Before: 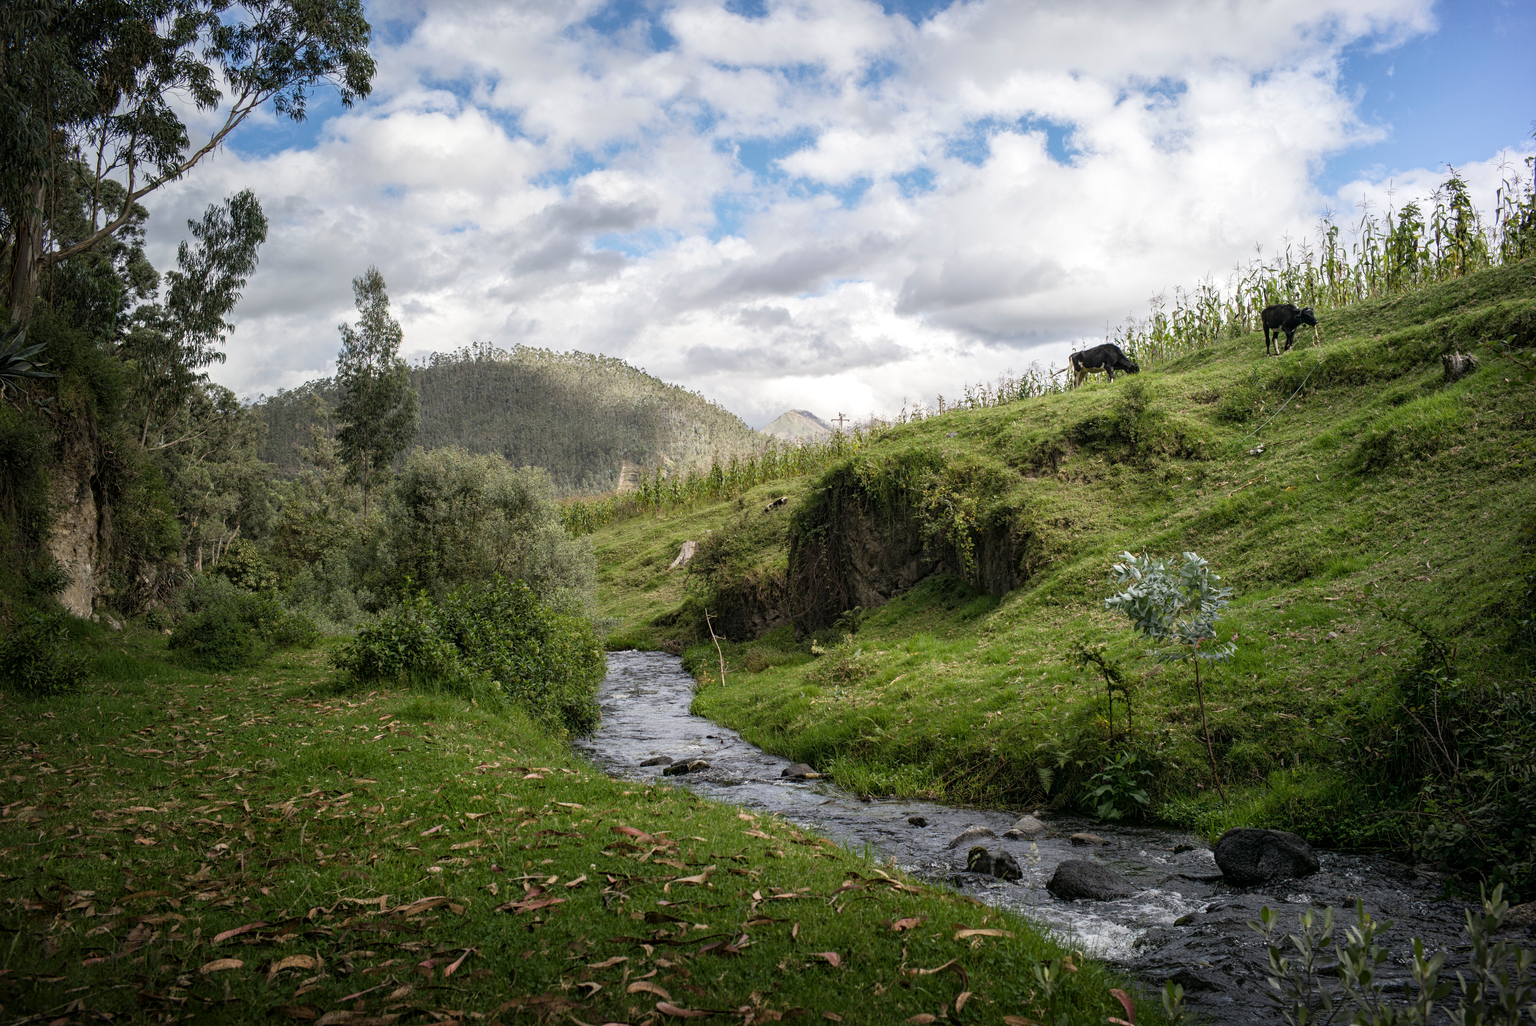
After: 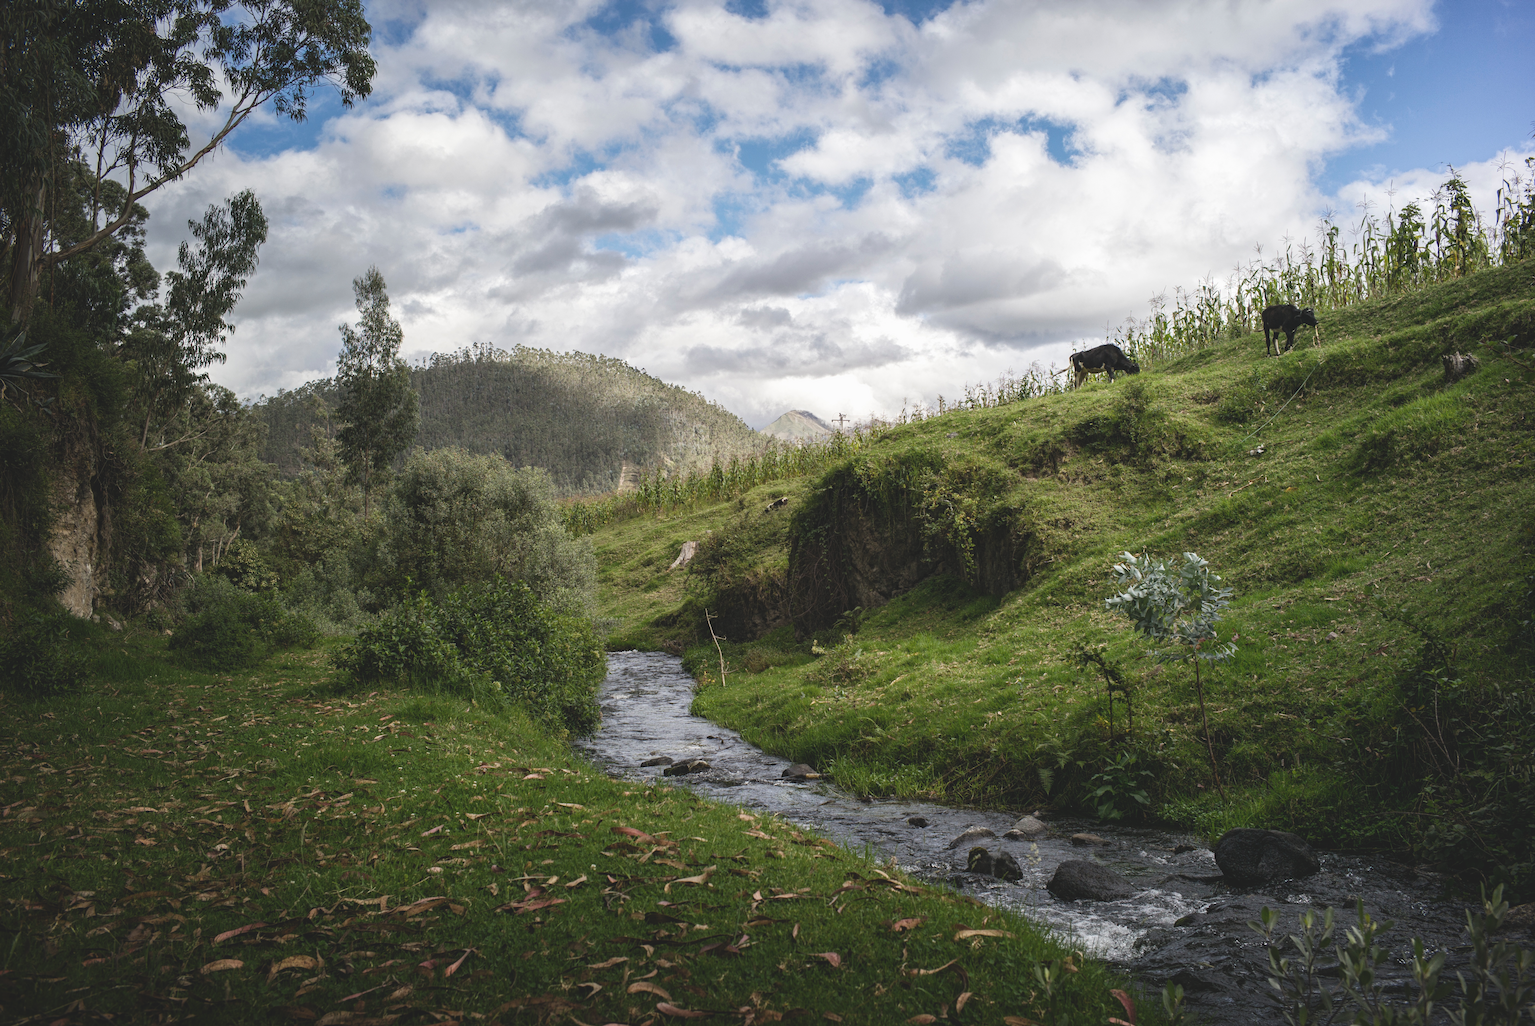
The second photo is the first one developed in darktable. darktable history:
contrast brightness saturation: brightness -0.09
exposure: black level correction -0.023, exposure -0.039 EV, compensate highlight preservation false
white balance: emerald 1
